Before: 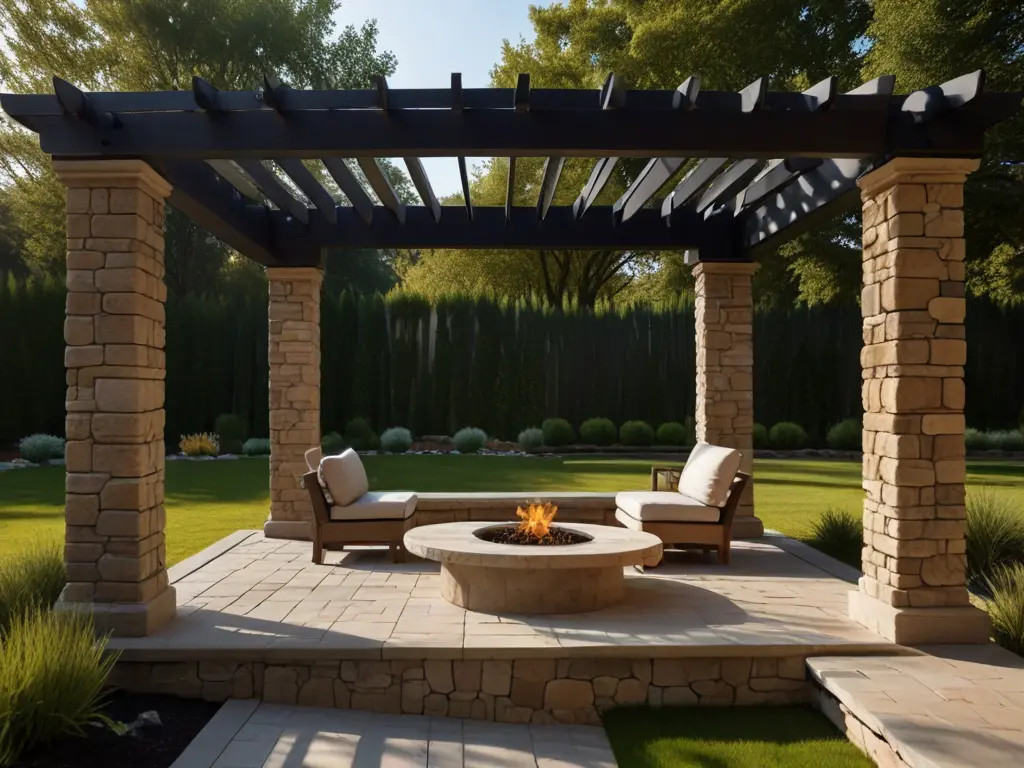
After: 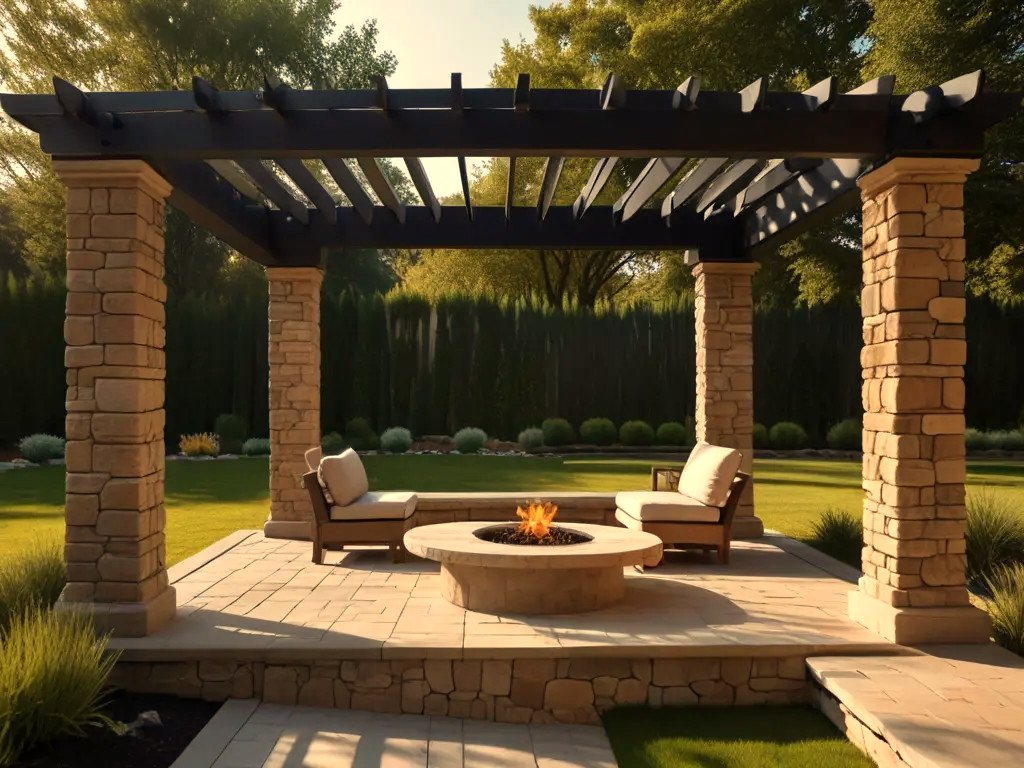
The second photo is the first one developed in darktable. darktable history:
white balance: red 1.123, blue 0.83
exposure: exposure 0.2 EV, compensate highlight preservation false
